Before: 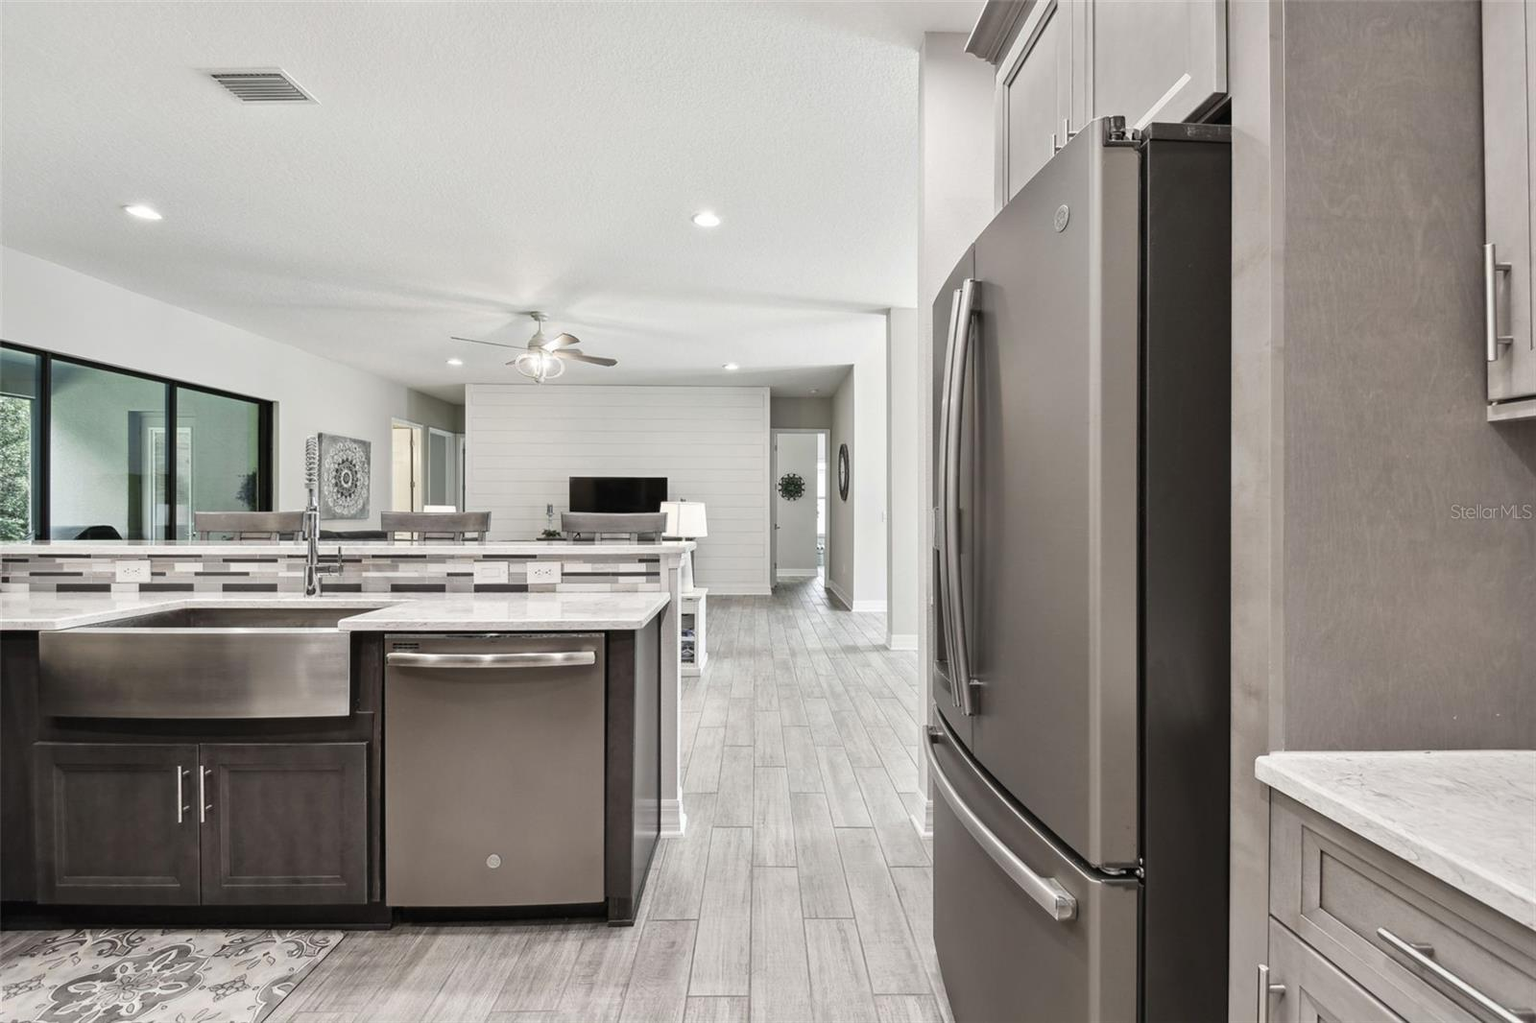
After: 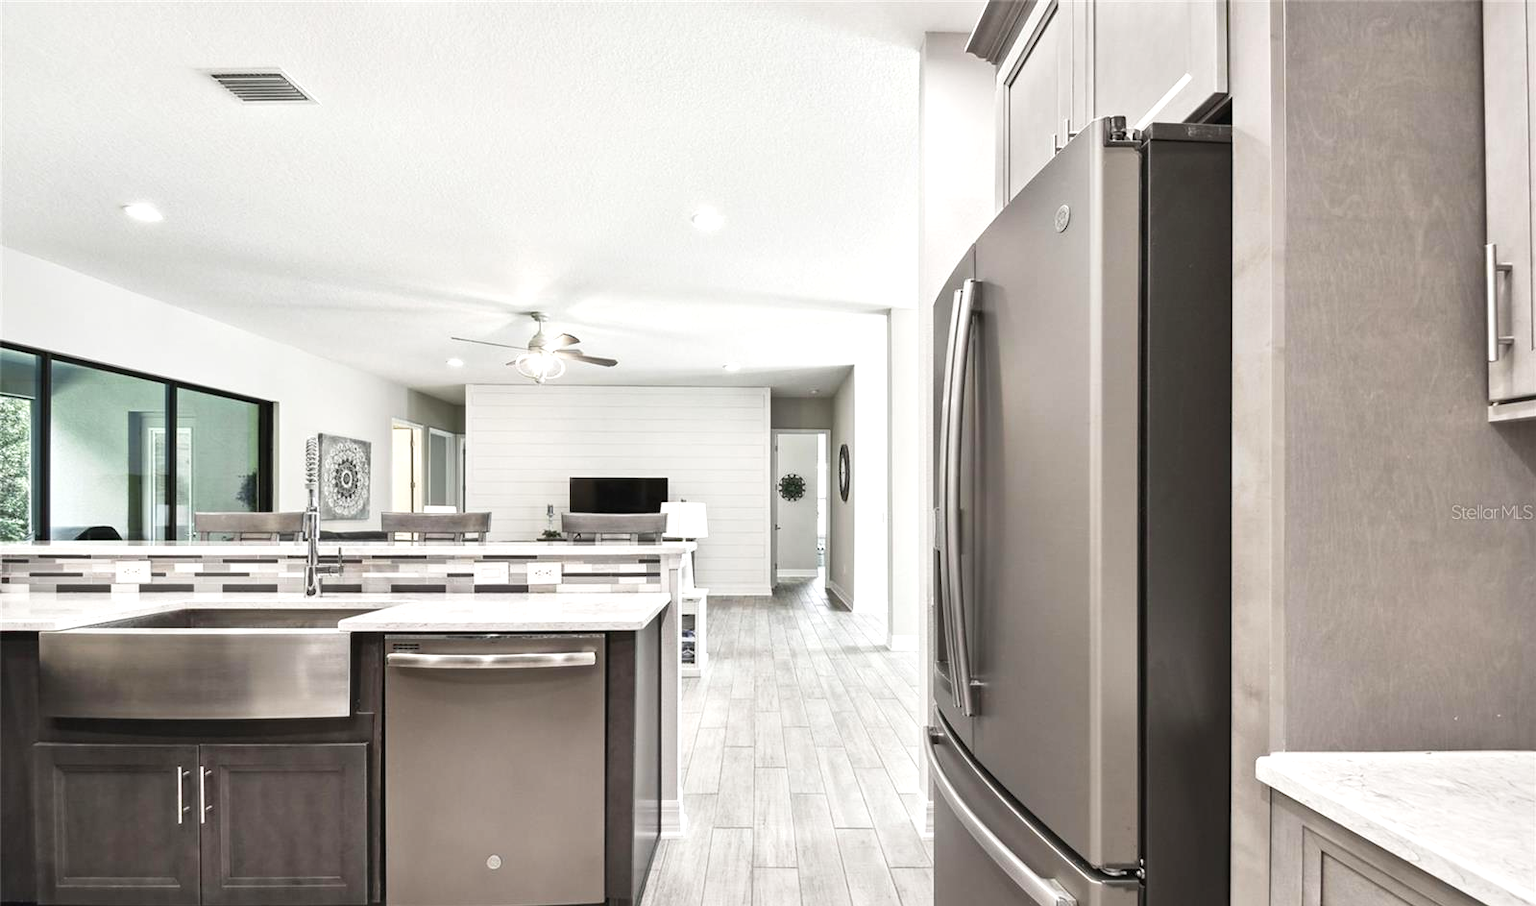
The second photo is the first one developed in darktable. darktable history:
exposure: black level correction 0, exposure 0.499 EV, compensate highlight preservation false
crop and rotate: top 0%, bottom 11.422%
tone curve: curves: ch0 [(0, 0) (0.003, 0.003) (0.011, 0.012) (0.025, 0.026) (0.044, 0.046) (0.069, 0.072) (0.1, 0.104) (0.136, 0.141) (0.177, 0.185) (0.224, 0.234) (0.277, 0.289) (0.335, 0.349) (0.399, 0.415) (0.468, 0.488) (0.543, 0.566) (0.623, 0.649) (0.709, 0.739) (0.801, 0.834) (0.898, 0.923) (1, 1)], preserve colors none
shadows and highlights: radius 125.57, shadows 30.41, highlights -30.78, low approximation 0.01, soften with gaussian
